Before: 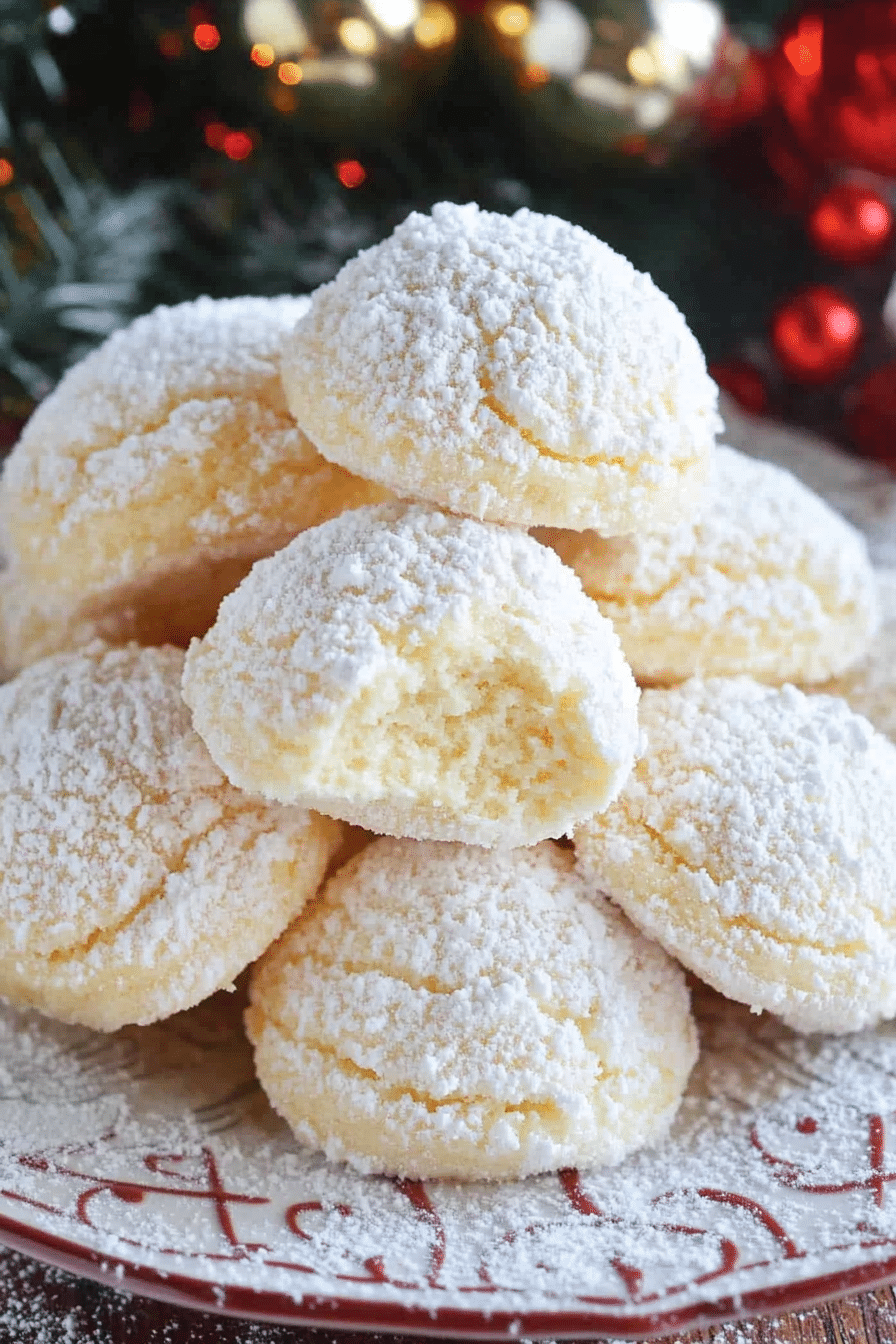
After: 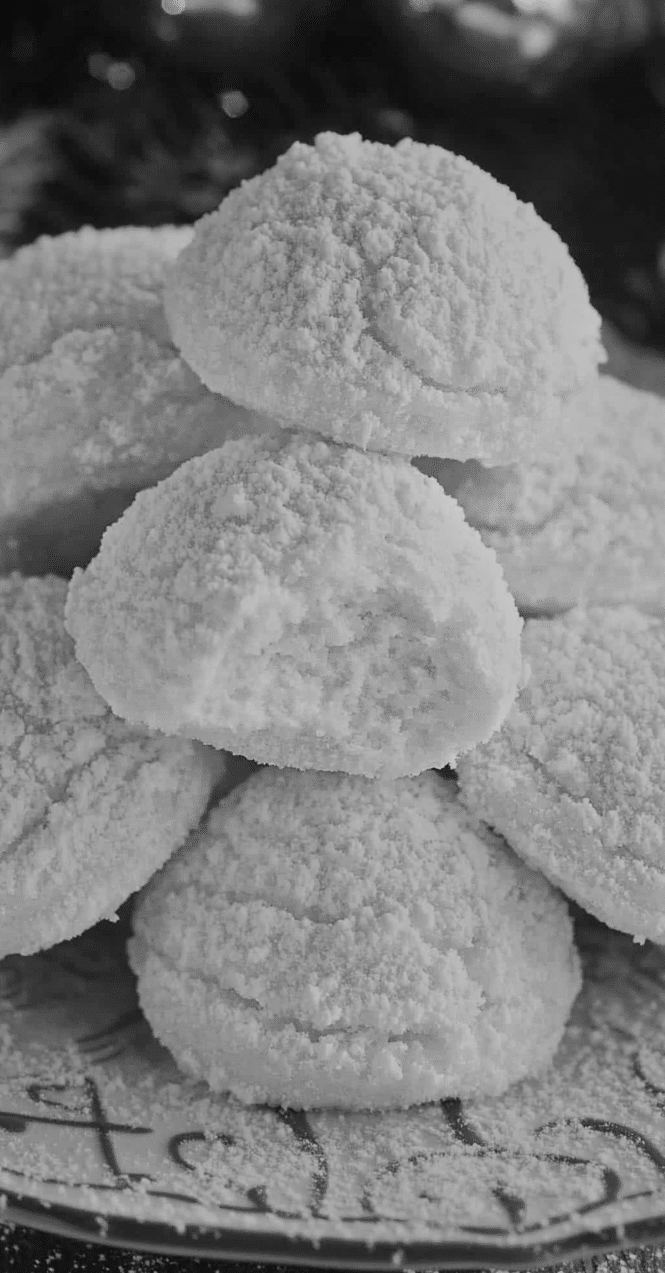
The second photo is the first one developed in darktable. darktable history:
crop and rotate: left 13.15%, top 5.251%, right 12.609%
monochrome: a 79.32, b 81.83, size 1.1
